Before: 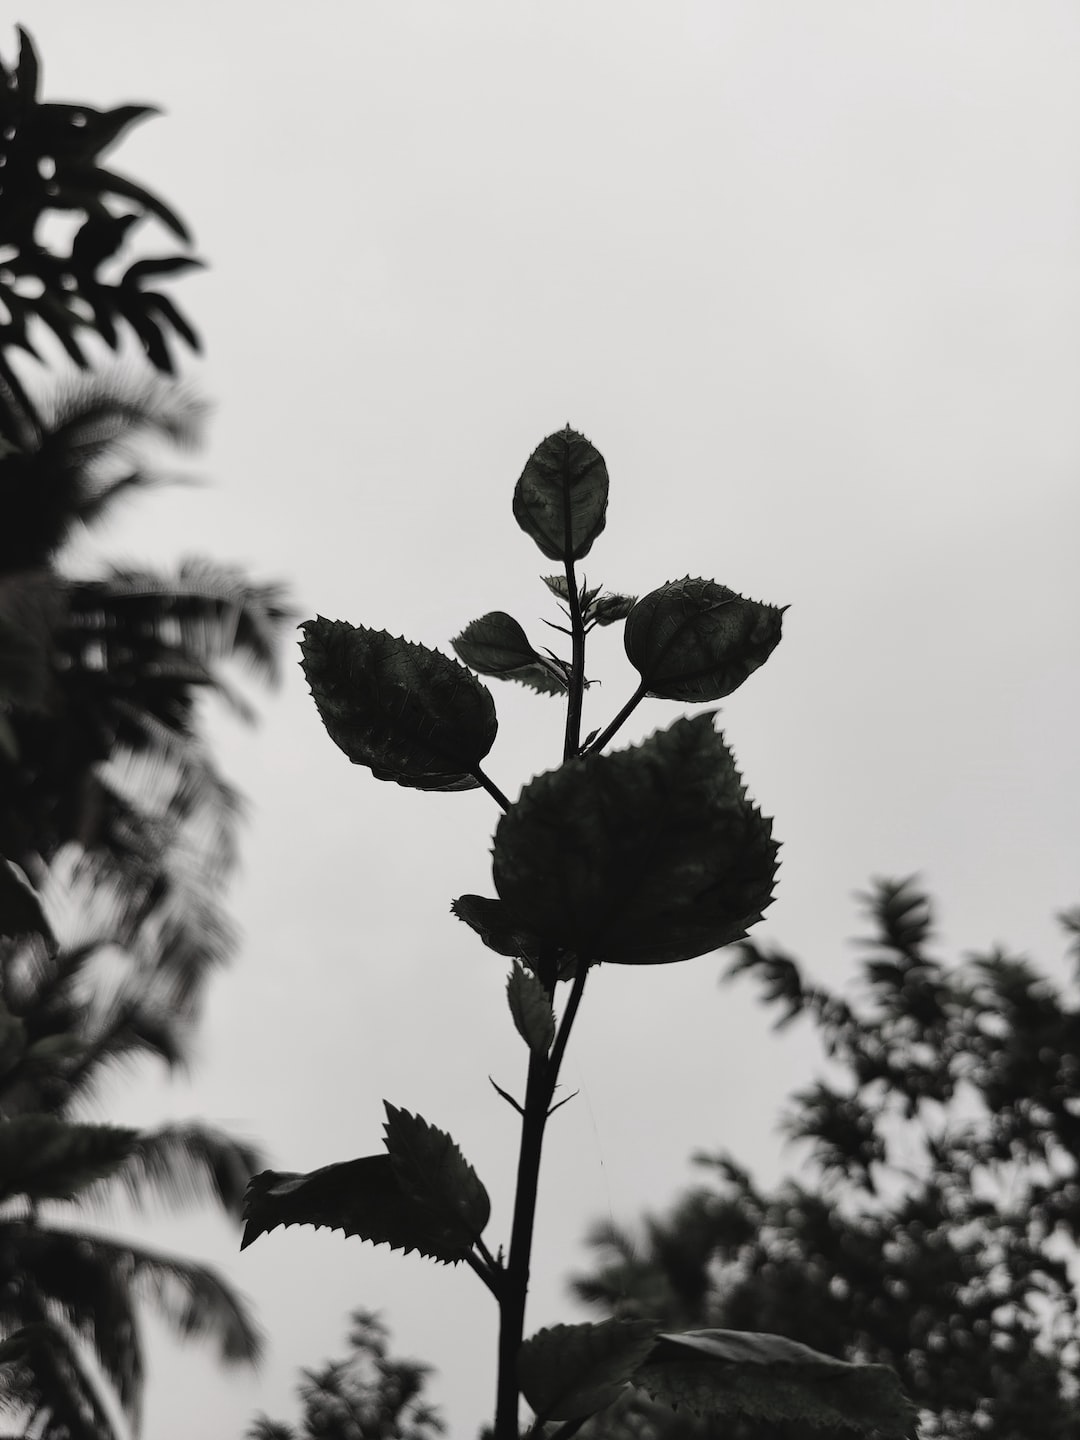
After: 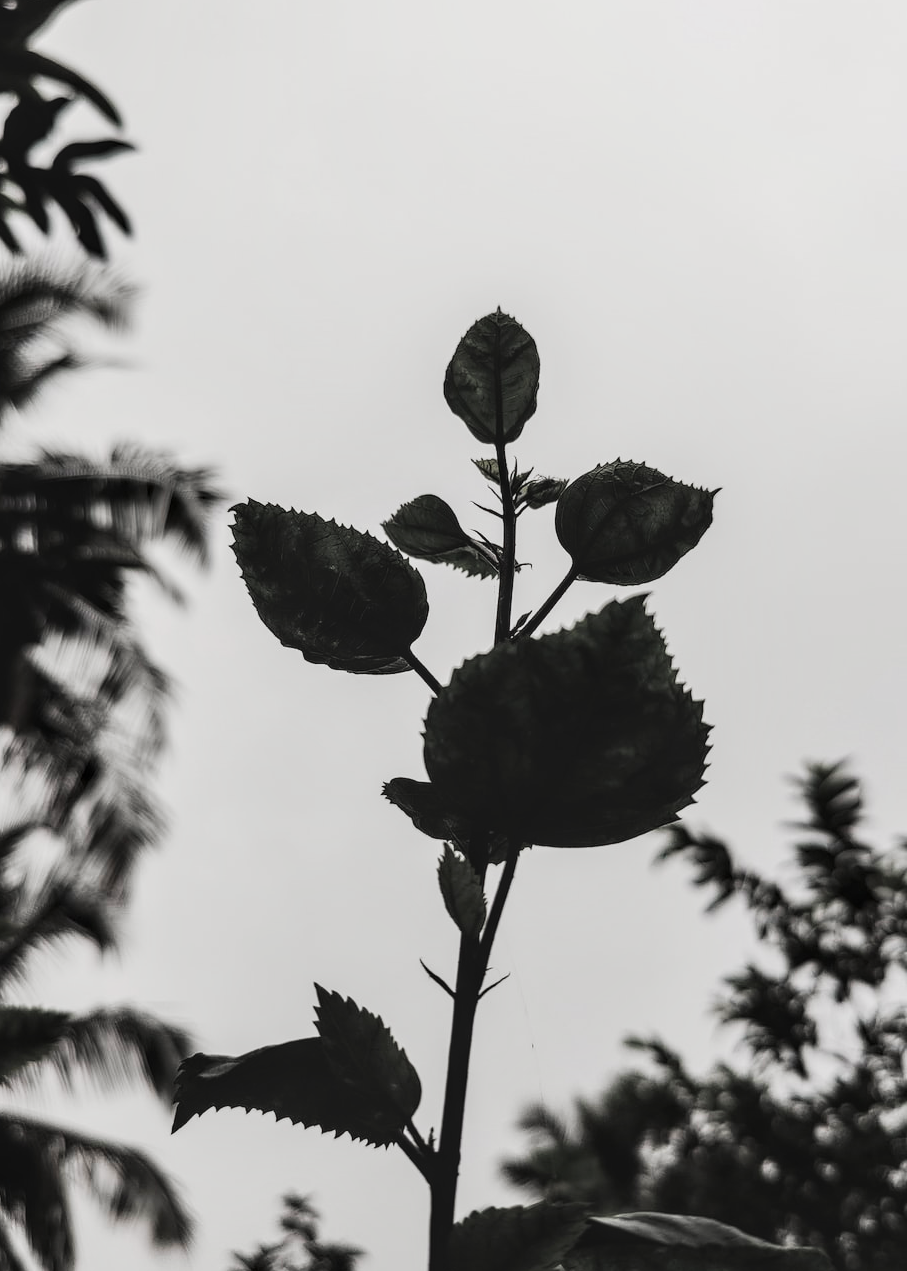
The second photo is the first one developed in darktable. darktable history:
tone equalizer: on, module defaults
tone curve: curves: ch0 [(0, 0) (0.003, 0.023) (0.011, 0.024) (0.025, 0.026) (0.044, 0.035) (0.069, 0.05) (0.1, 0.071) (0.136, 0.098) (0.177, 0.135) (0.224, 0.172) (0.277, 0.227) (0.335, 0.296) (0.399, 0.372) (0.468, 0.462) (0.543, 0.58) (0.623, 0.697) (0.709, 0.789) (0.801, 0.86) (0.898, 0.918) (1, 1)], preserve colors none
crop: left 6.446%, top 8.188%, right 9.538%, bottom 3.548%
local contrast: detail 130%
